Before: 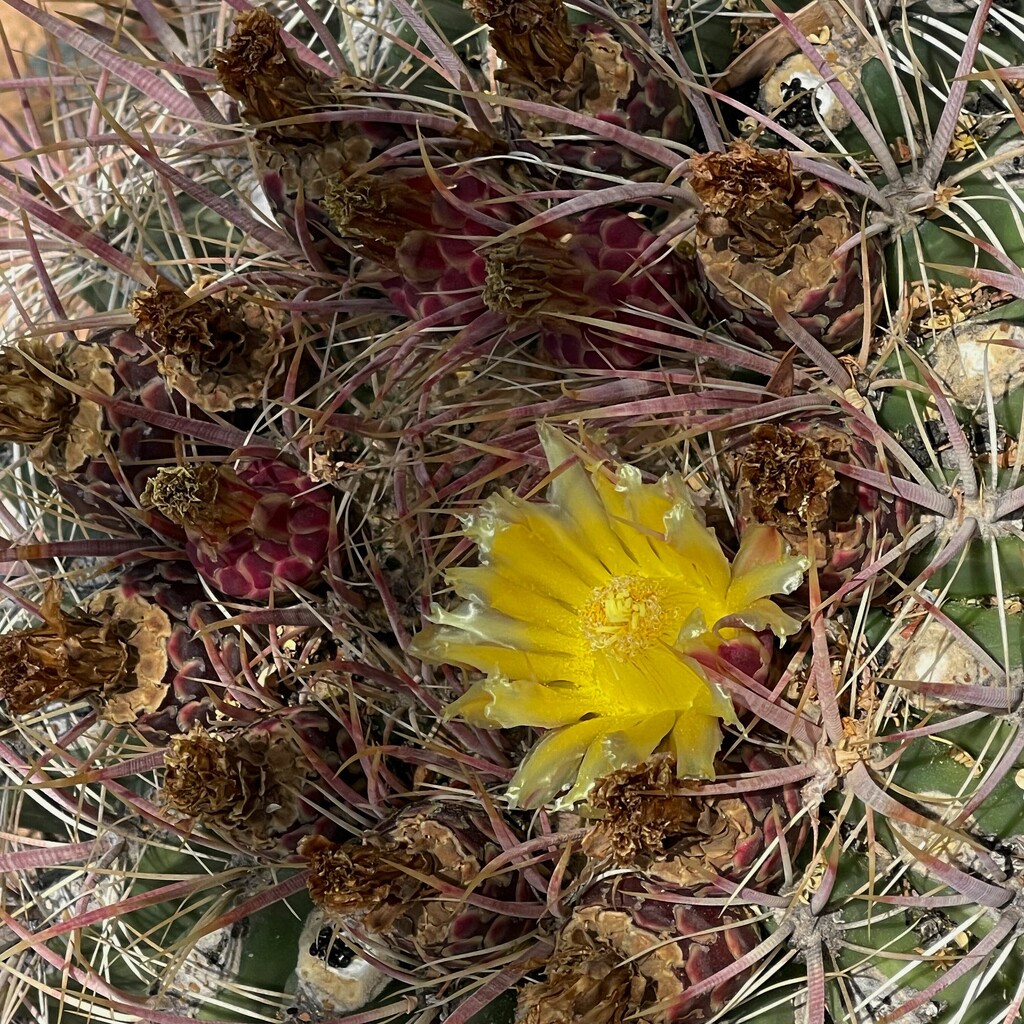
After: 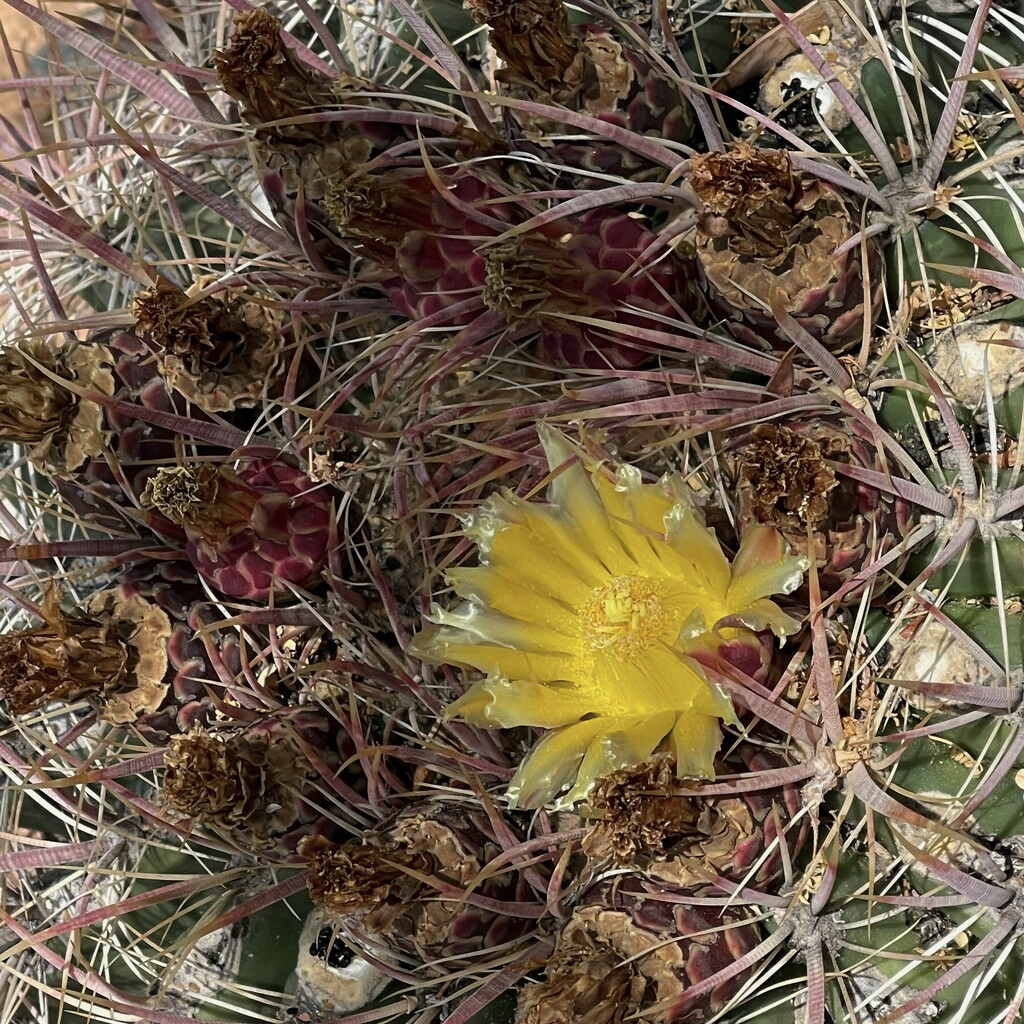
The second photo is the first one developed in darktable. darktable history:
color correction: highlights b* 0.025, saturation 0.842
